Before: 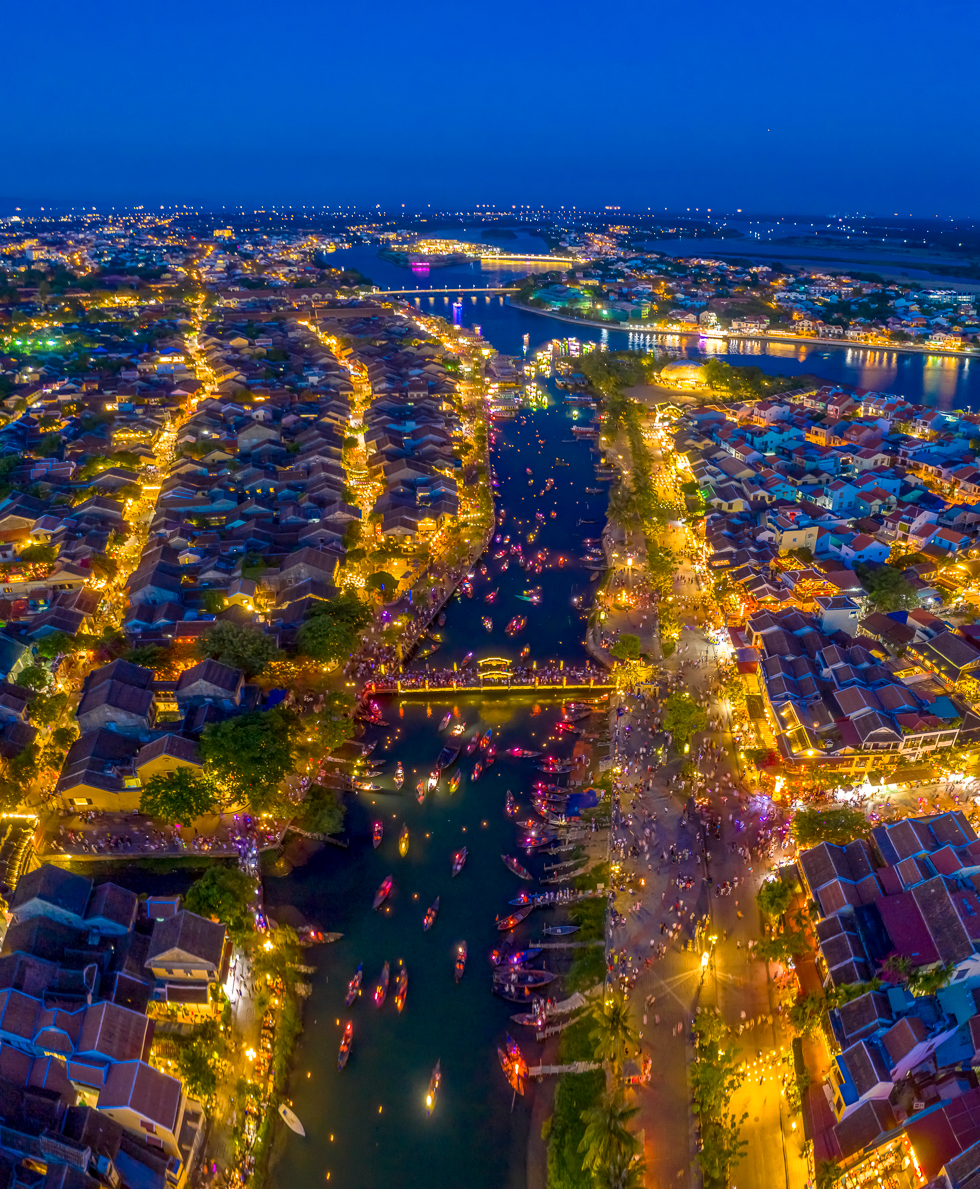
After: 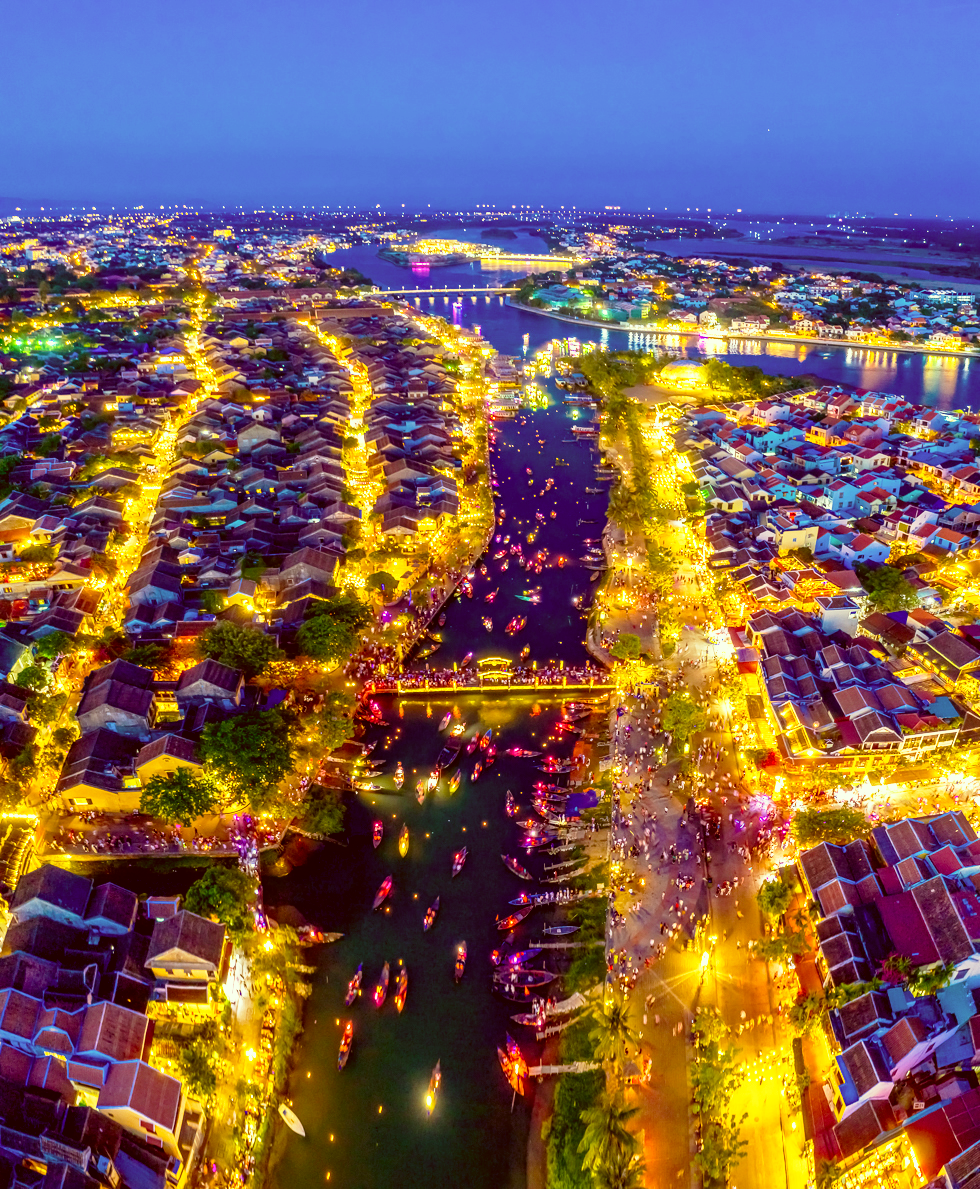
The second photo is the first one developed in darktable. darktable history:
base curve: curves: ch0 [(0, 0) (0.012, 0.01) (0.073, 0.168) (0.31, 0.711) (0.645, 0.957) (1, 1)], preserve colors none
color correction: highlights a* -5.94, highlights b* 9.48, shadows a* 10.12, shadows b* 23.94
